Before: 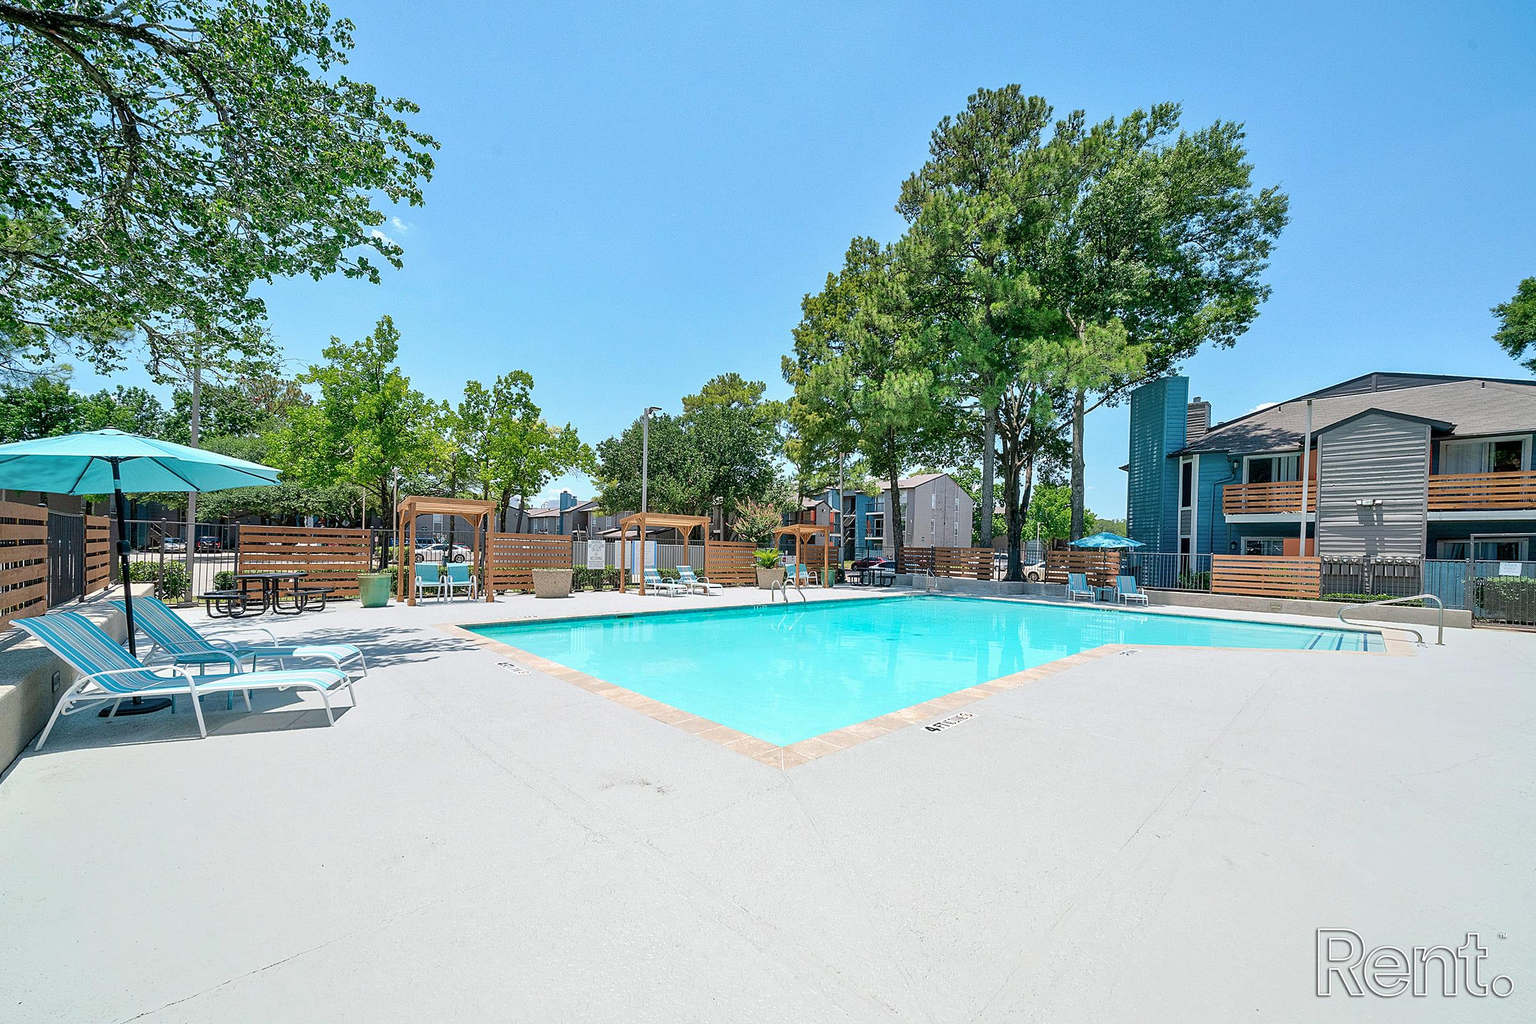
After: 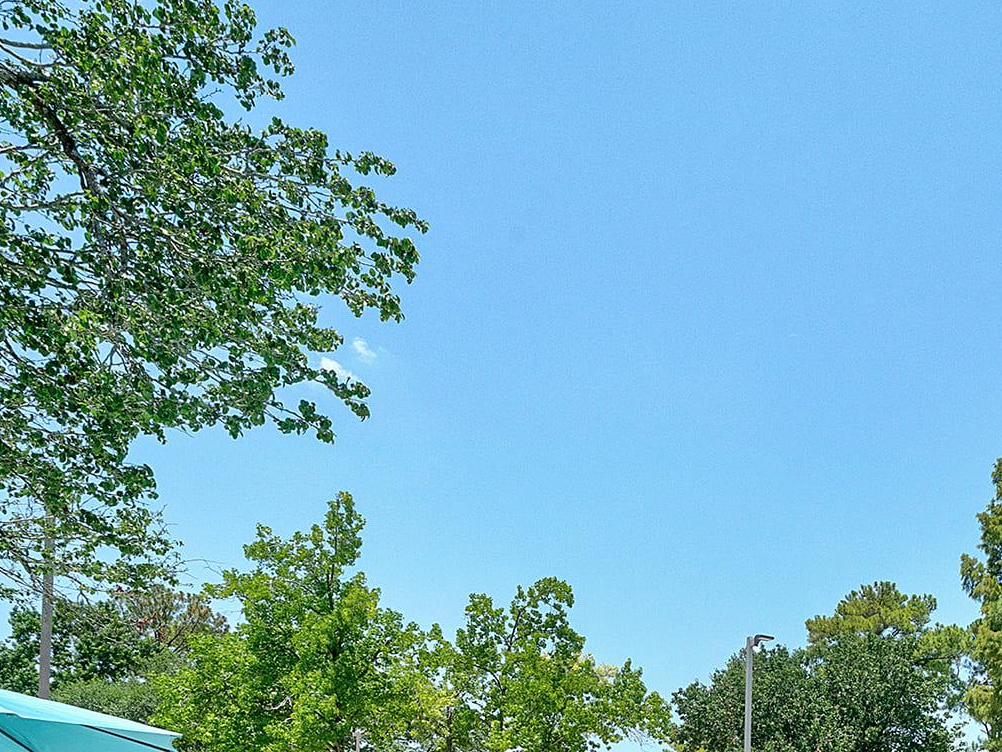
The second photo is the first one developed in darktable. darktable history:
crop and rotate: left 10.87%, top 0.116%, right 47.368%, bottom 52.843%
